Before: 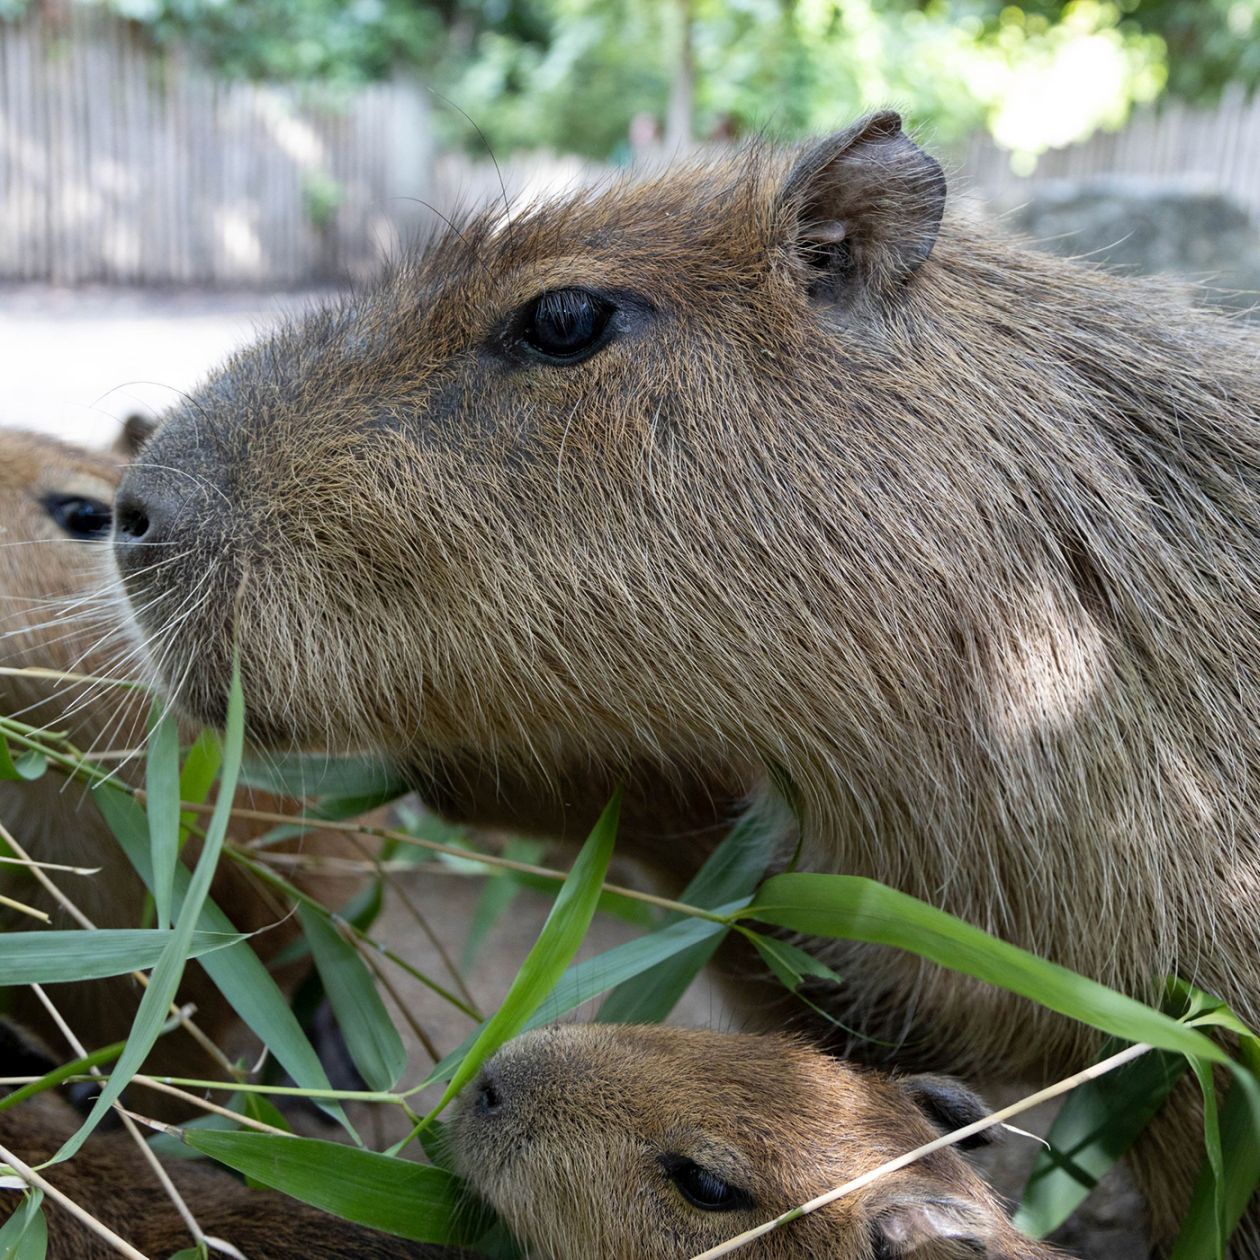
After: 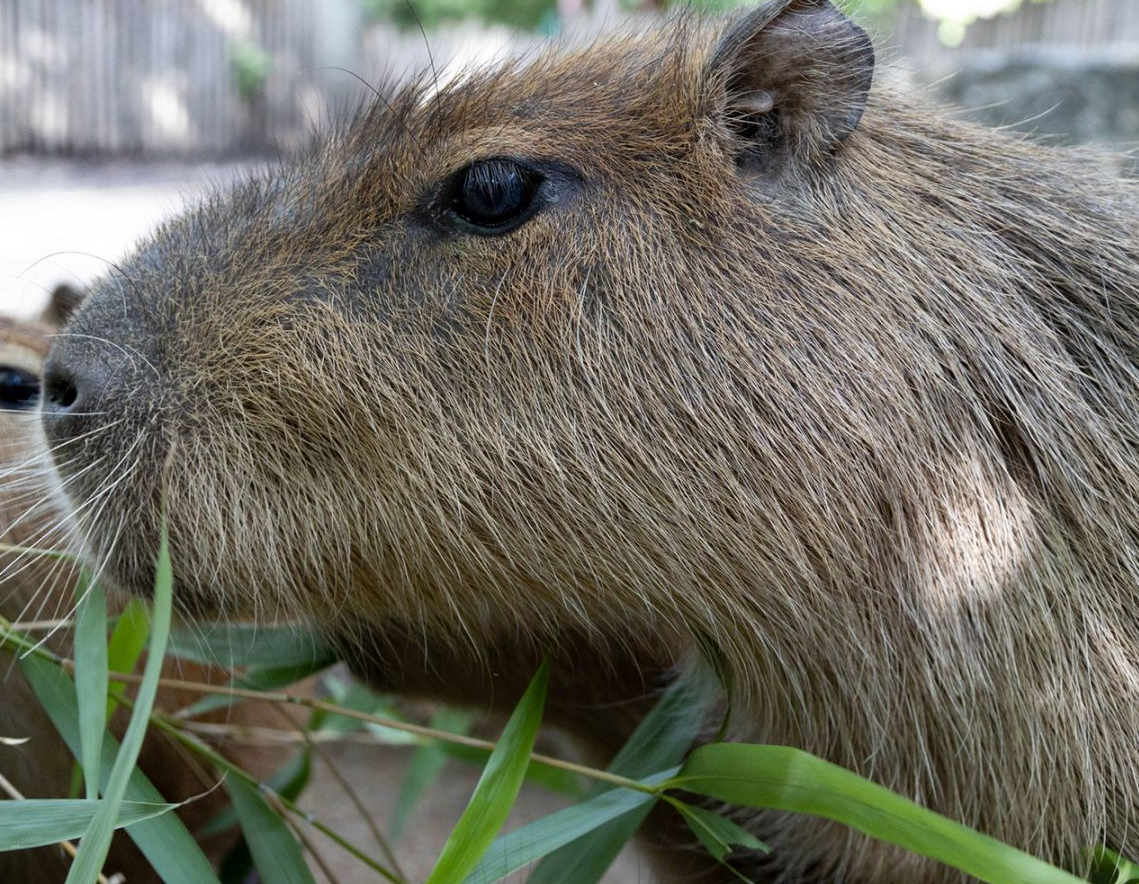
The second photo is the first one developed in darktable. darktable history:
crop: left 5.791%, top 10.356%, right 3.786%, bottom 19.472%
shadows and highlights: shadows 5.31, shadows color adjustment 99.14%, highlights color adjustment 0.069%, soften with gaussian
